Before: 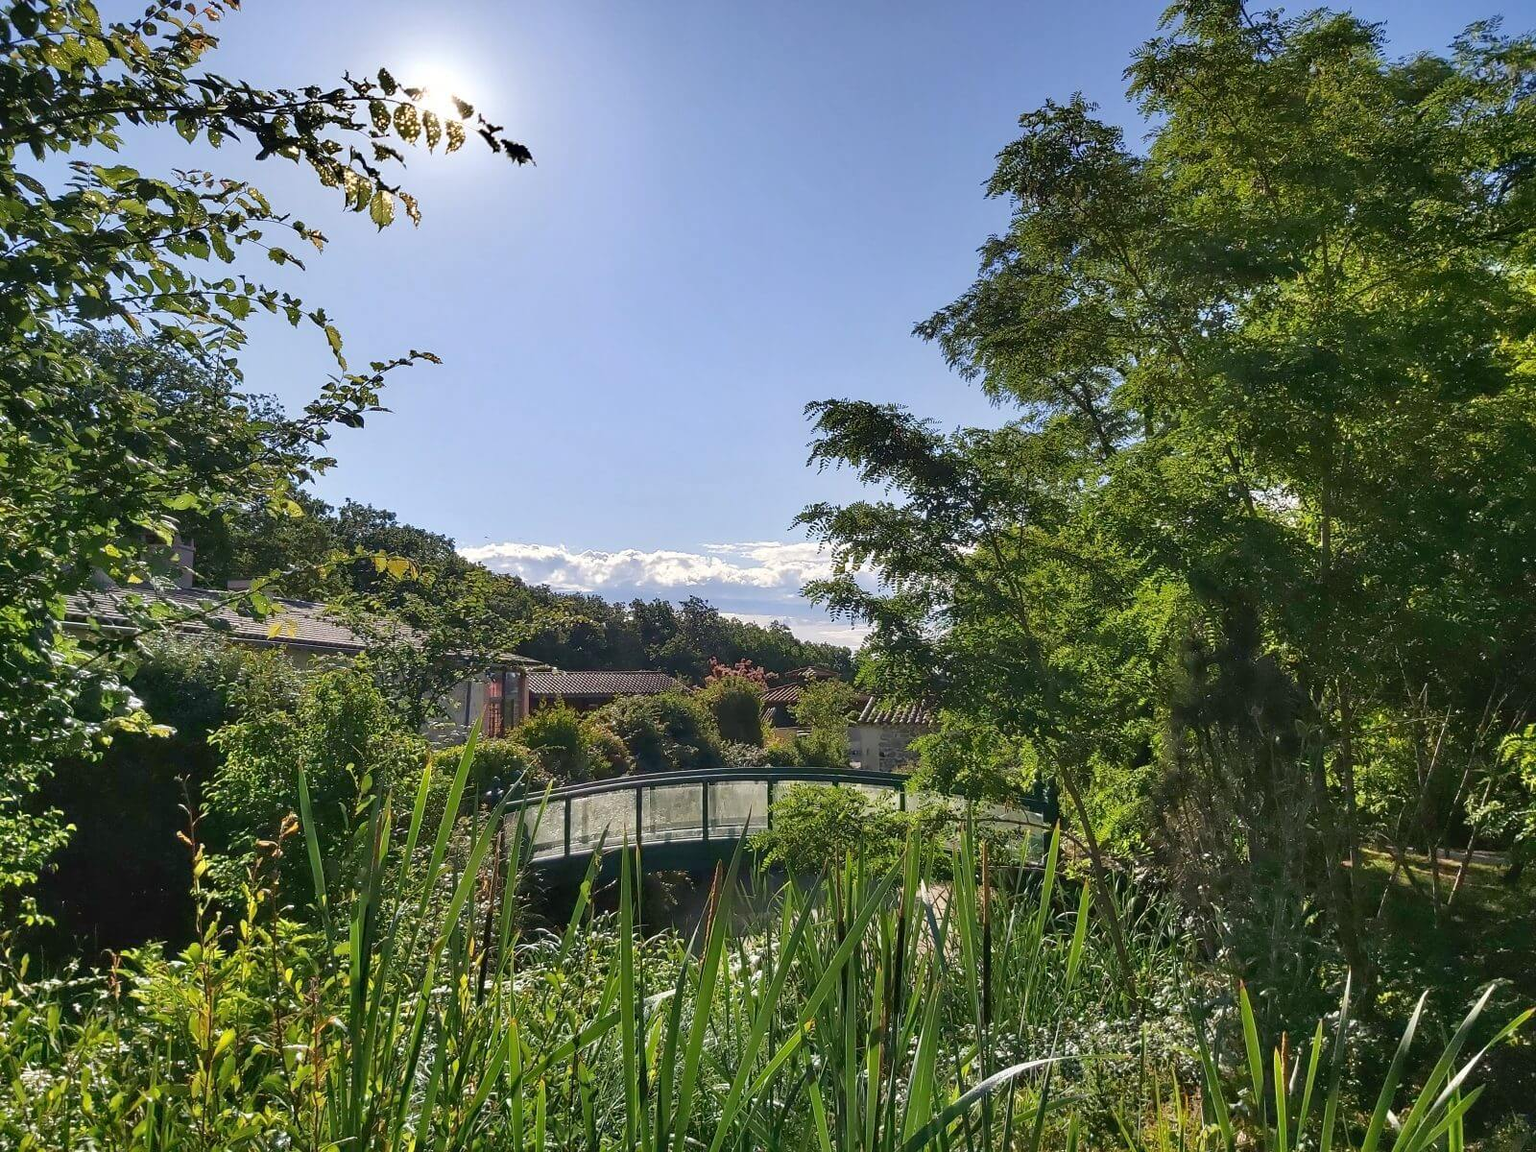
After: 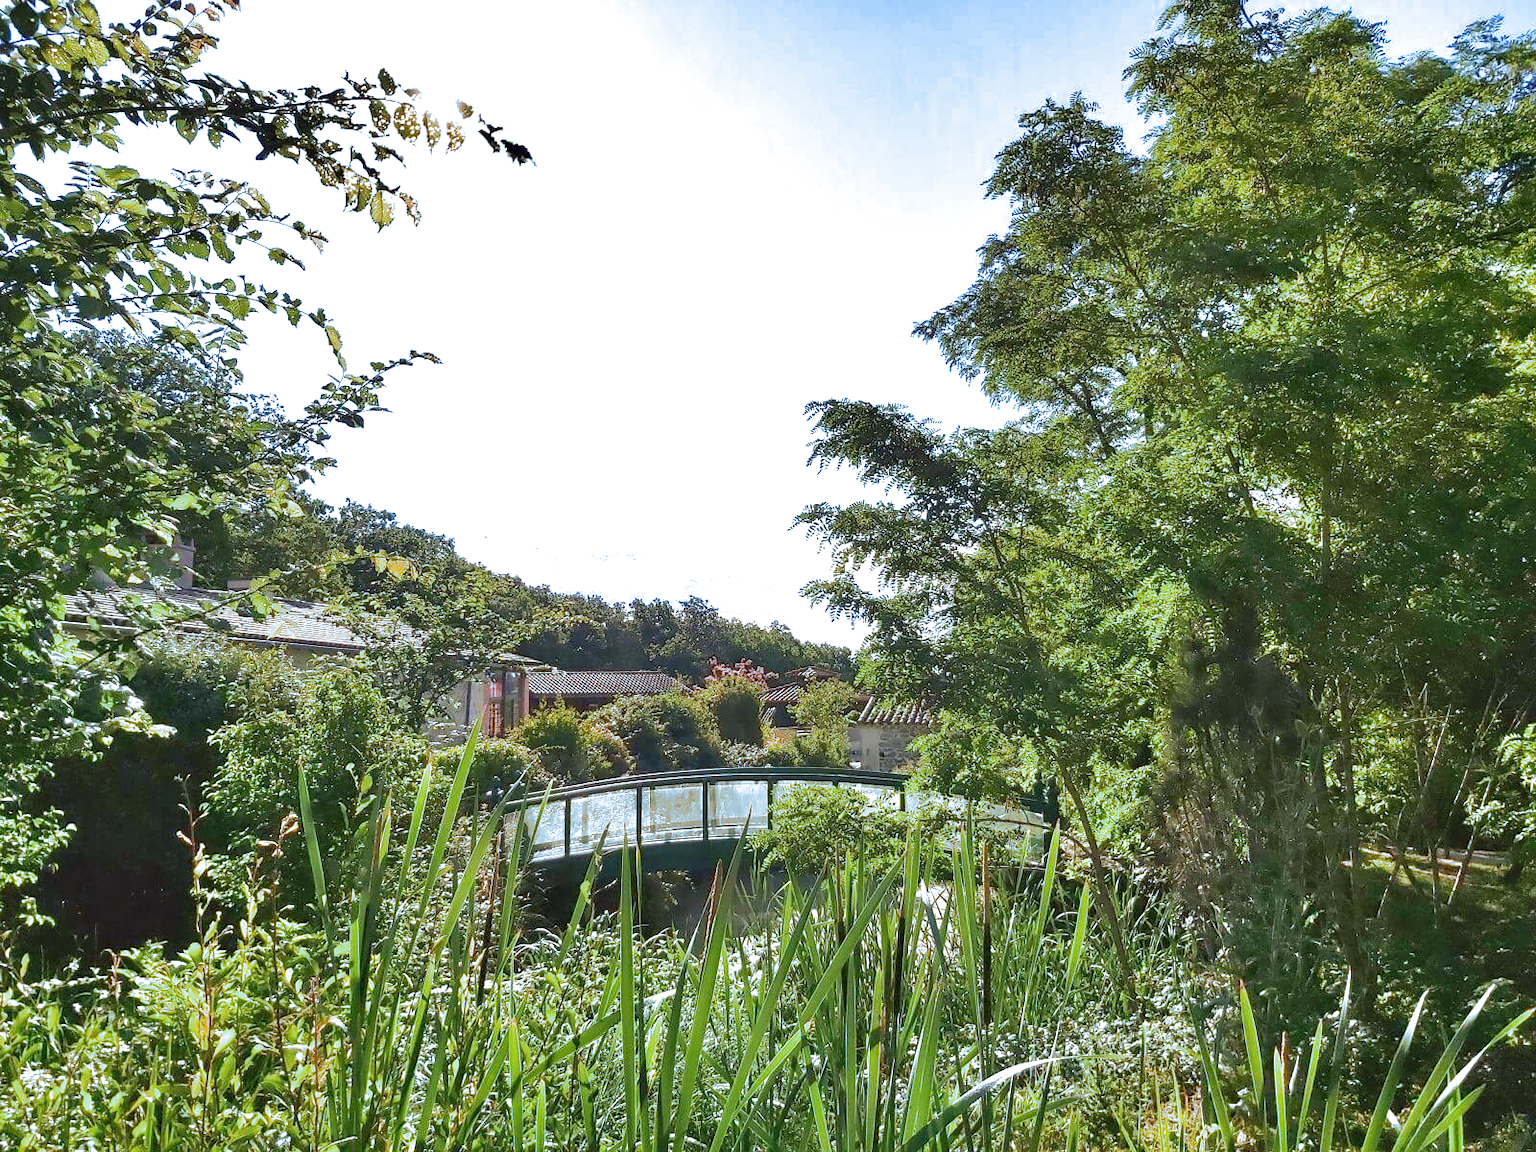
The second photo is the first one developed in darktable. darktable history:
exposure: exposure 1 EV, compensate highlight preservation false
split-toning: shadows › hue 351.18°, shadows › saturation 0.86, highlights › hue 218.82°, highlights › saturation 0.73, balance -19.167
shadows and highlights: shadows -10, white point adjustment 1.5, highlights 10
